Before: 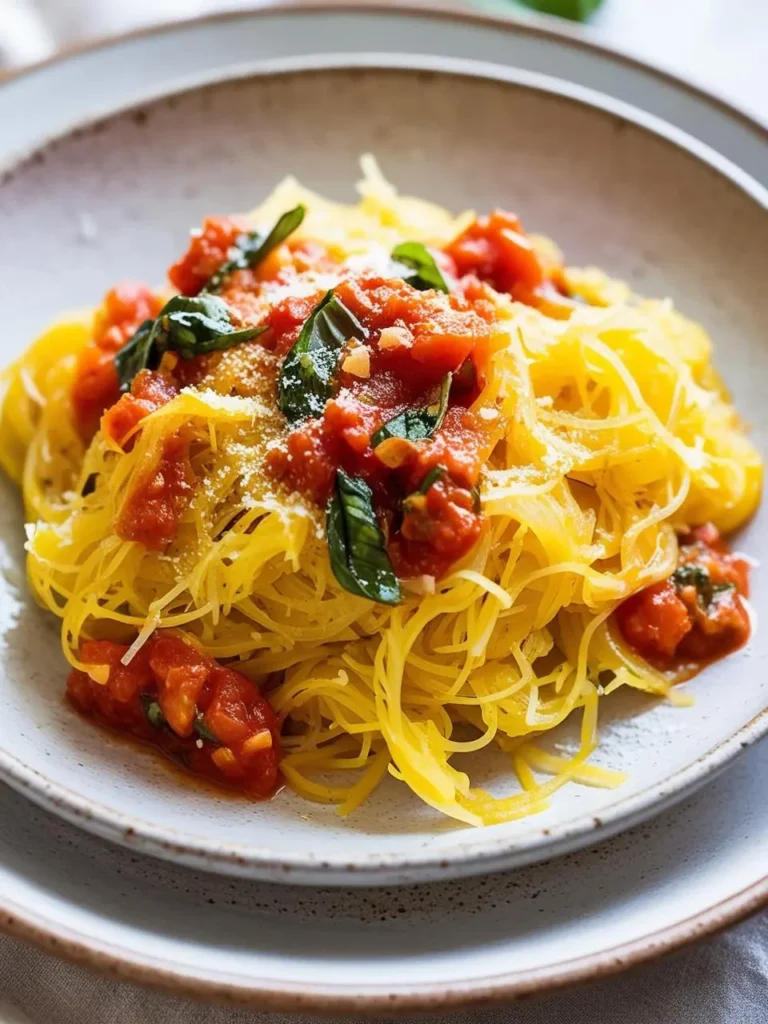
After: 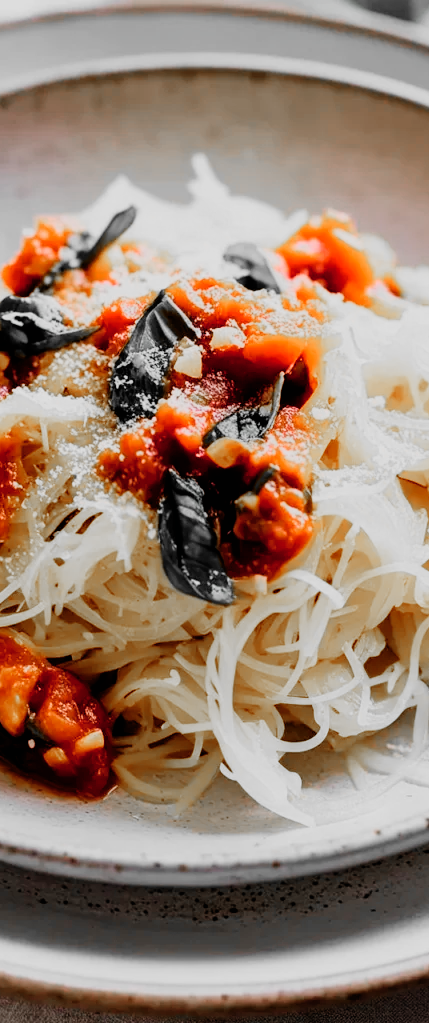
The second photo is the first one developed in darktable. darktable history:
color zones: curves: ch0 [(0, 0.65) (0.096, 0.644) (0.221, 0.539) (0.429, 0.5) (0.571, 0.5) (0.714, 0.5) (0.857, 0.5) (1, 0.65)]; ch1 [(0, 0.5) (0.143, 0.5) (0.257, -0.002) (0.429, 0.04) (0.571, -0.001) (0.714, -0.015) (0.857, 0.024) (1, 0.5)]
color correction: highlights a* -0.321, highlights b* -0.088
crop: left 22.003%, right 22.095%, bottom 0.015%
filmic rgb: black relative exposure -5.02 EV, white relative exposure 3.99 EV, hardness 2.88, contrast 1.197, preserve chrominance no, color science v3 (2019), use custom middle-gray values true
